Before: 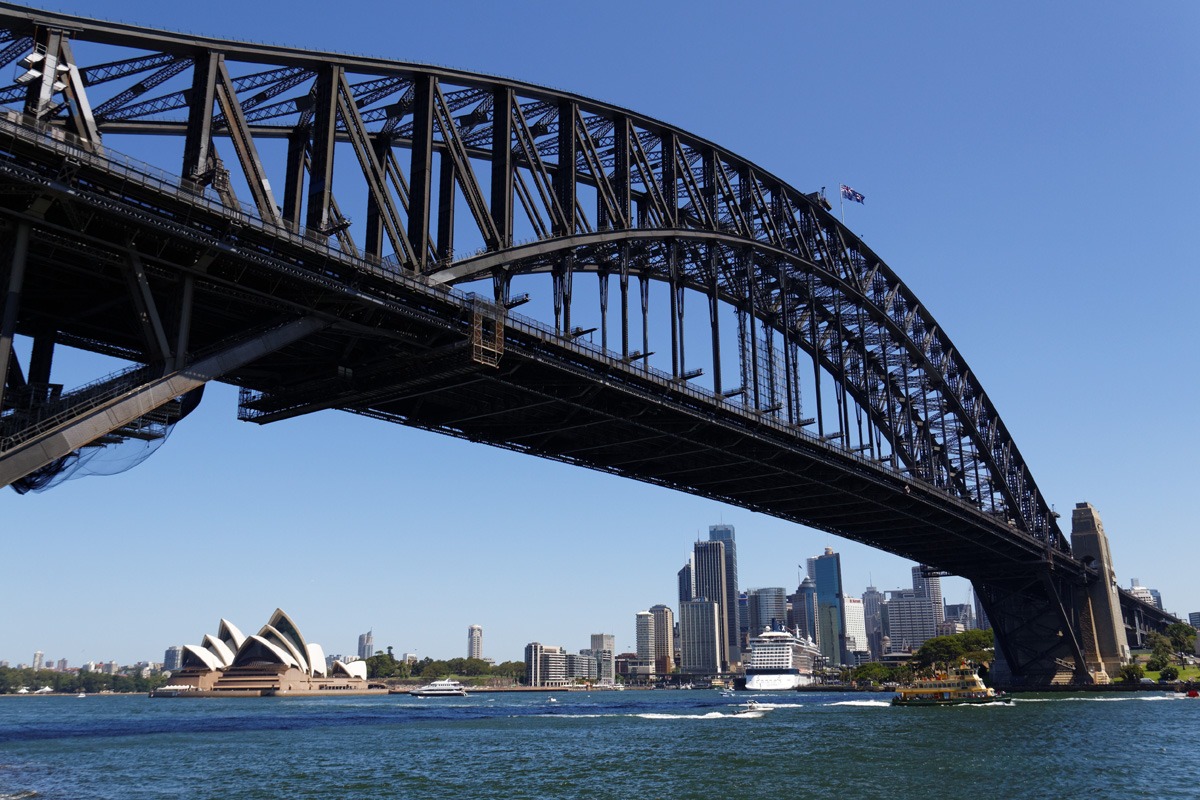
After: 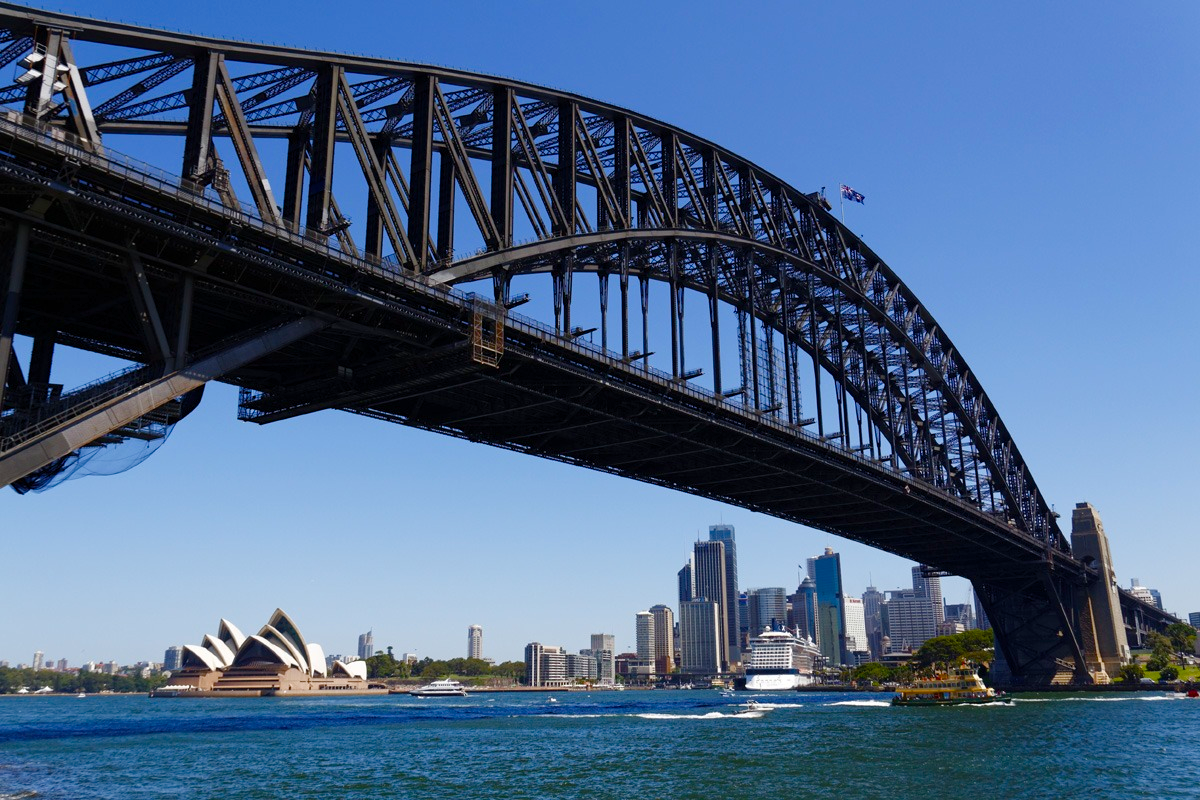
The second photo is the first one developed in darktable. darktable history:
color balance rgb: perceptual saturation grading › global saturation 45.926%, perceptual saturation grading › highlights -50.341%, perceptual saturation grading › shadows 30.693%, global vibrance 6.02%
